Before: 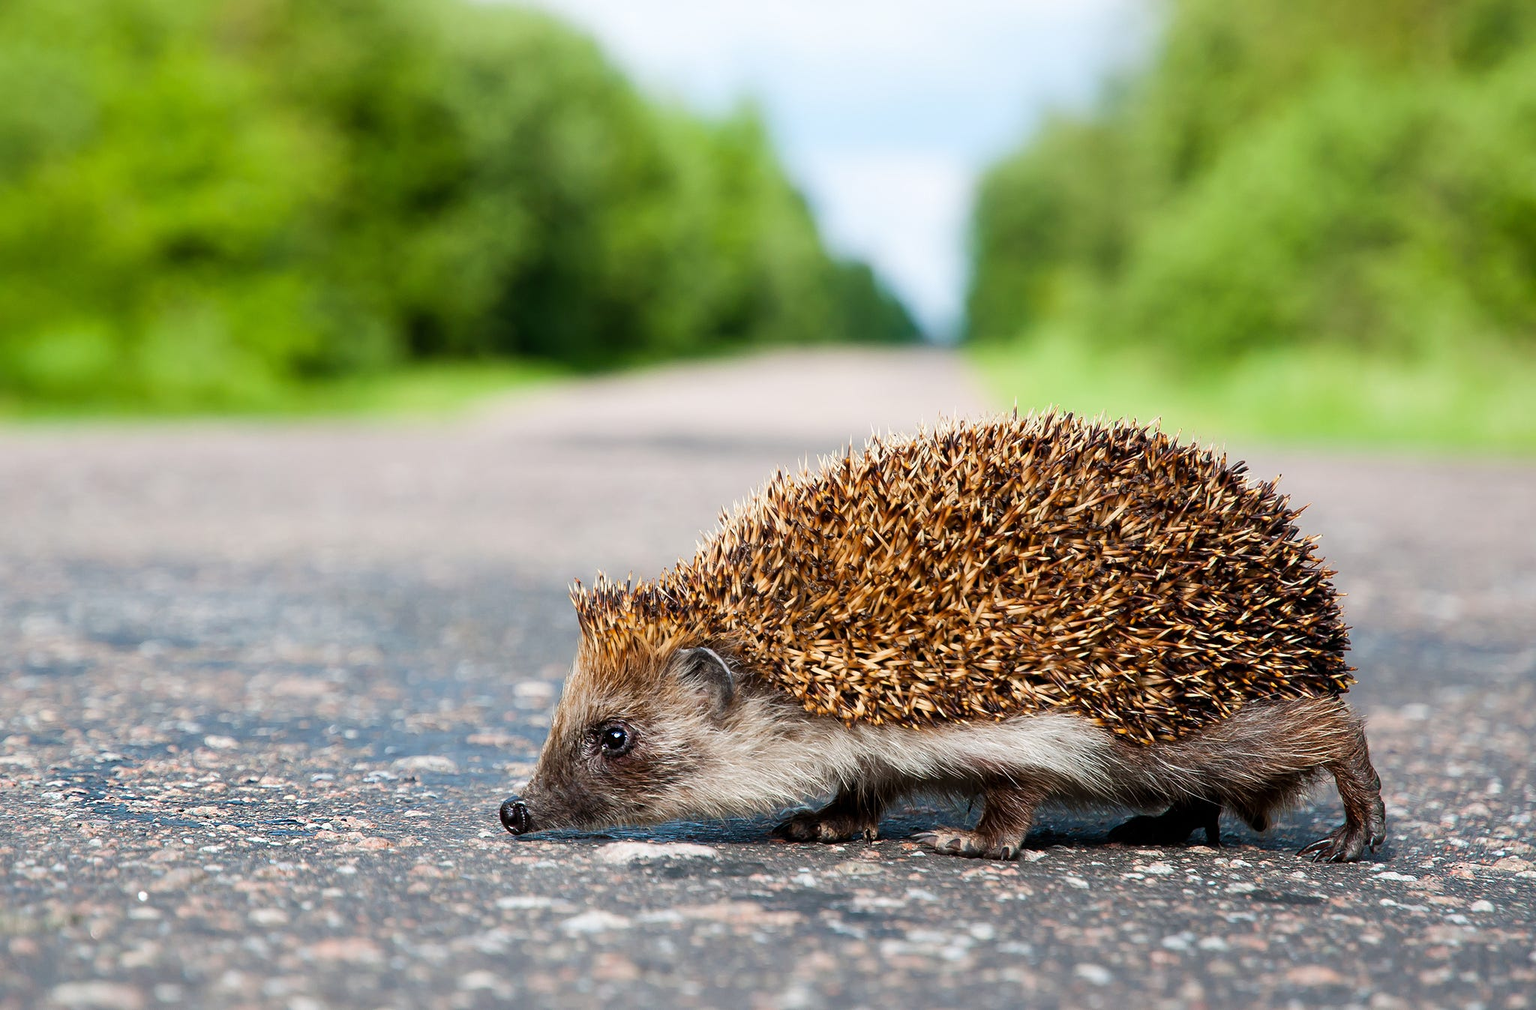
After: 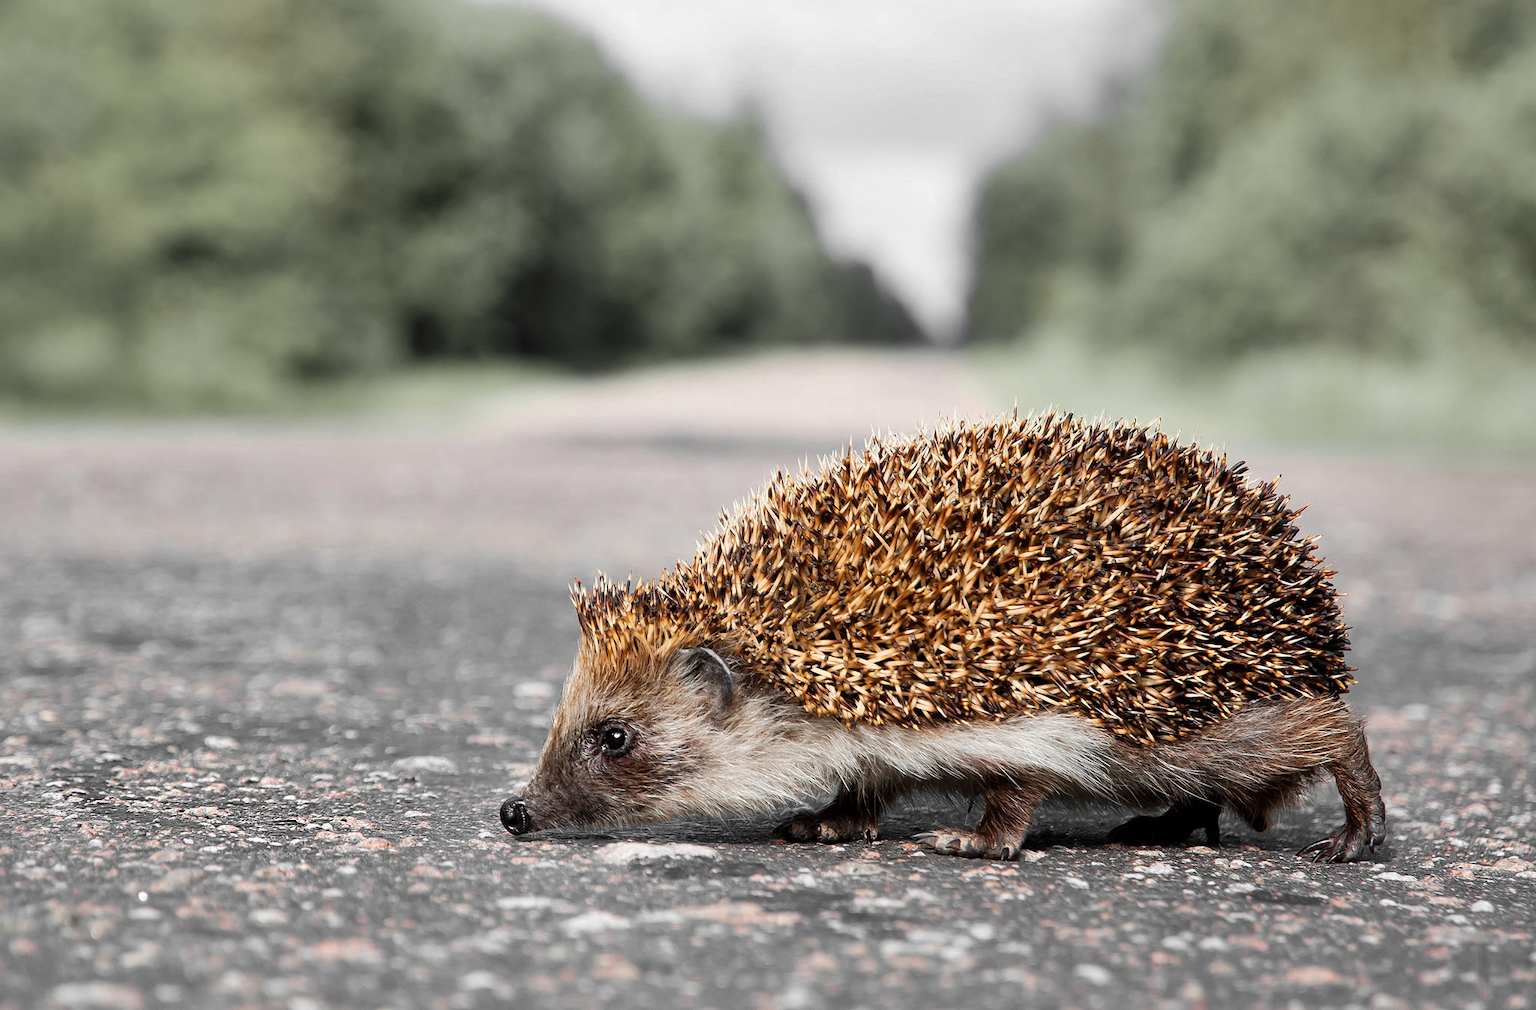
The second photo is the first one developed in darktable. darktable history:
color zones: curves: ch0 [(0, 0.447) (0.184, 0.543) (0.323, 0.476) (0.429, 0.445) (0.571, 0.443) (0.714, 0.451) (0.857, 0.452) (1, 0.447)]; ch1 [(0, 0.464) (0.176, 0.46) (0.287, 0.177) (0.429, 0.002) (0.571, 0) (0.714, 0) (0.857, 0) (1, 0.464)]
shadows and highlights: soften with gaussian
